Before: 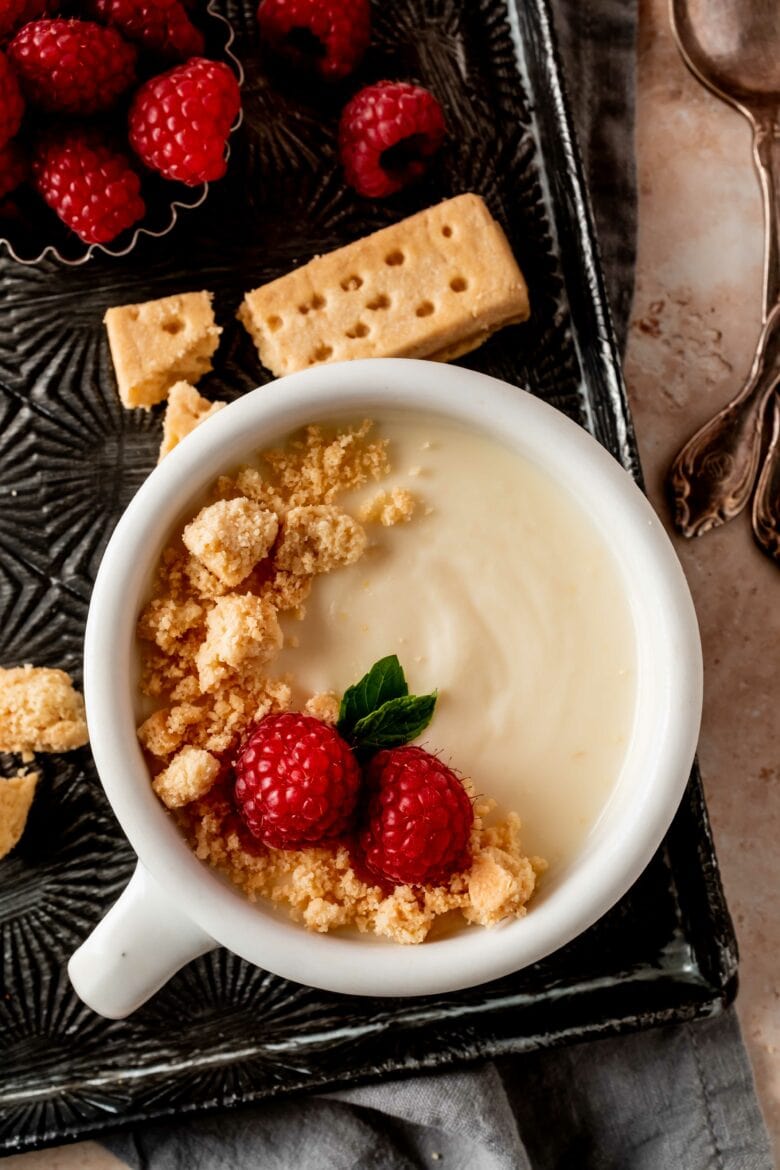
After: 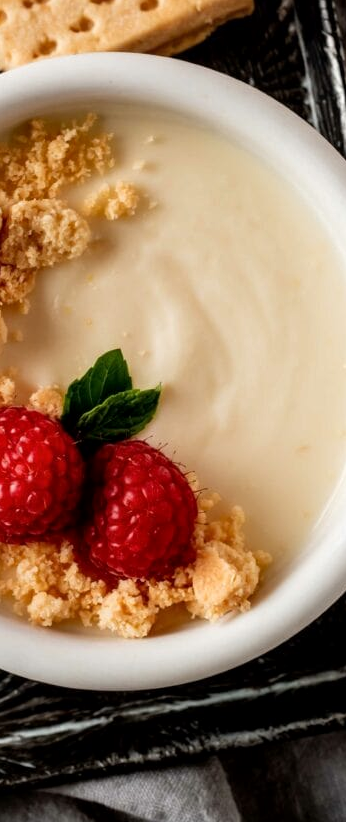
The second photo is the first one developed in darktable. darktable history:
crop: left 35.432%, top 26.233%, right 20.145%, bottom 3.432%
local contrast: mode bilateral grid, contrast 20, coarseness 50, detail 120%, midtone range 0.2
